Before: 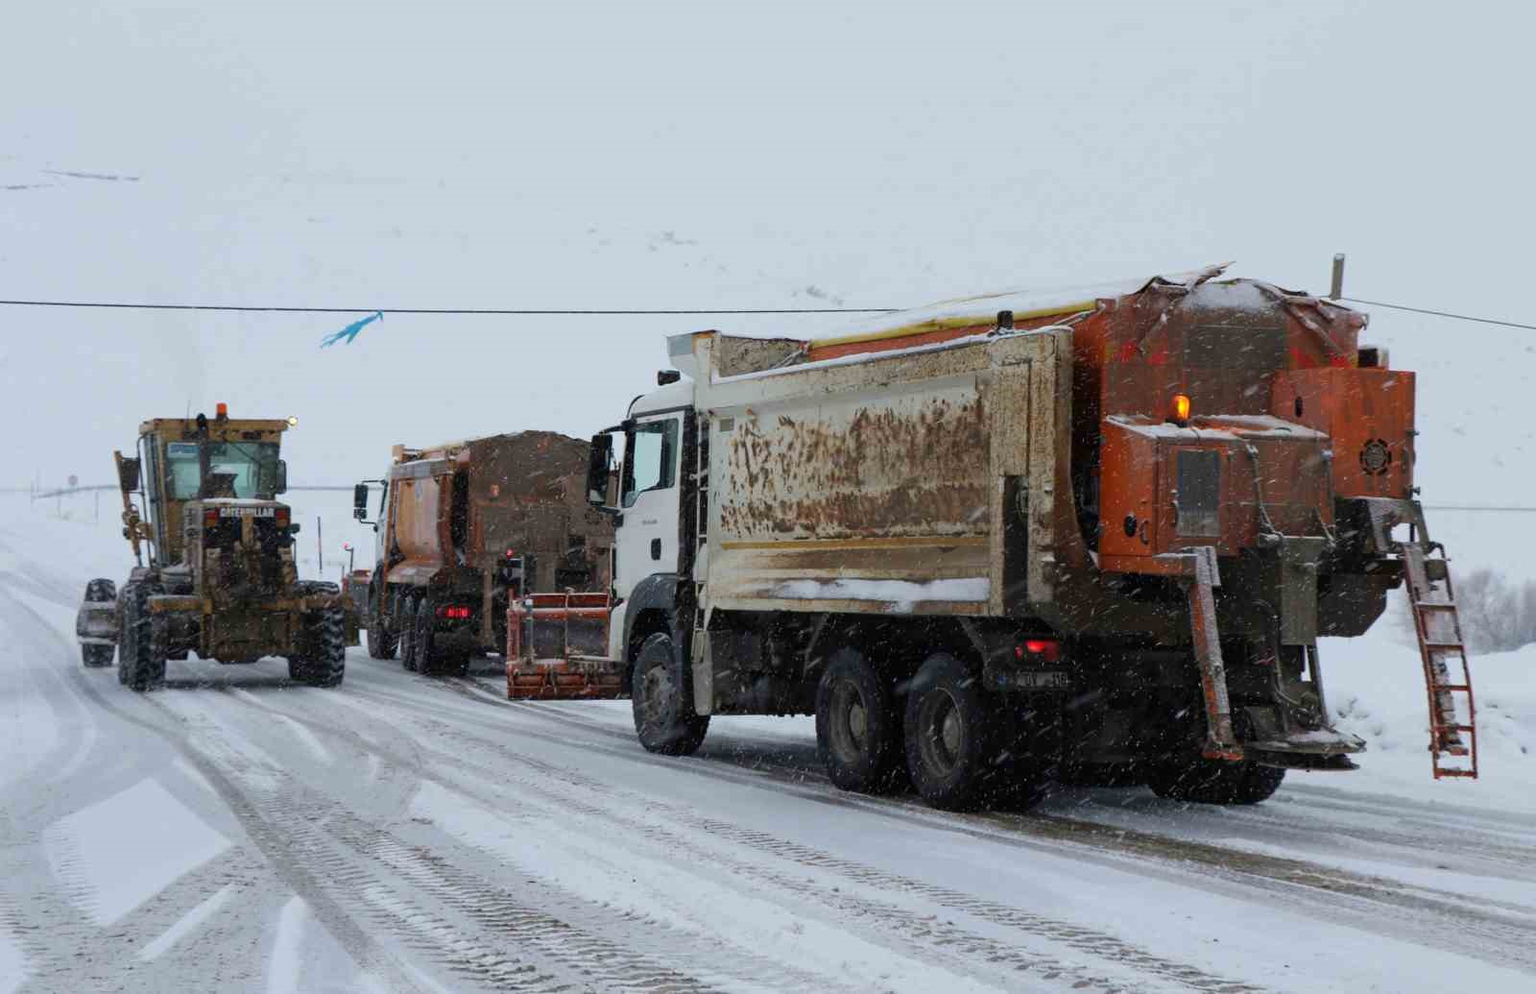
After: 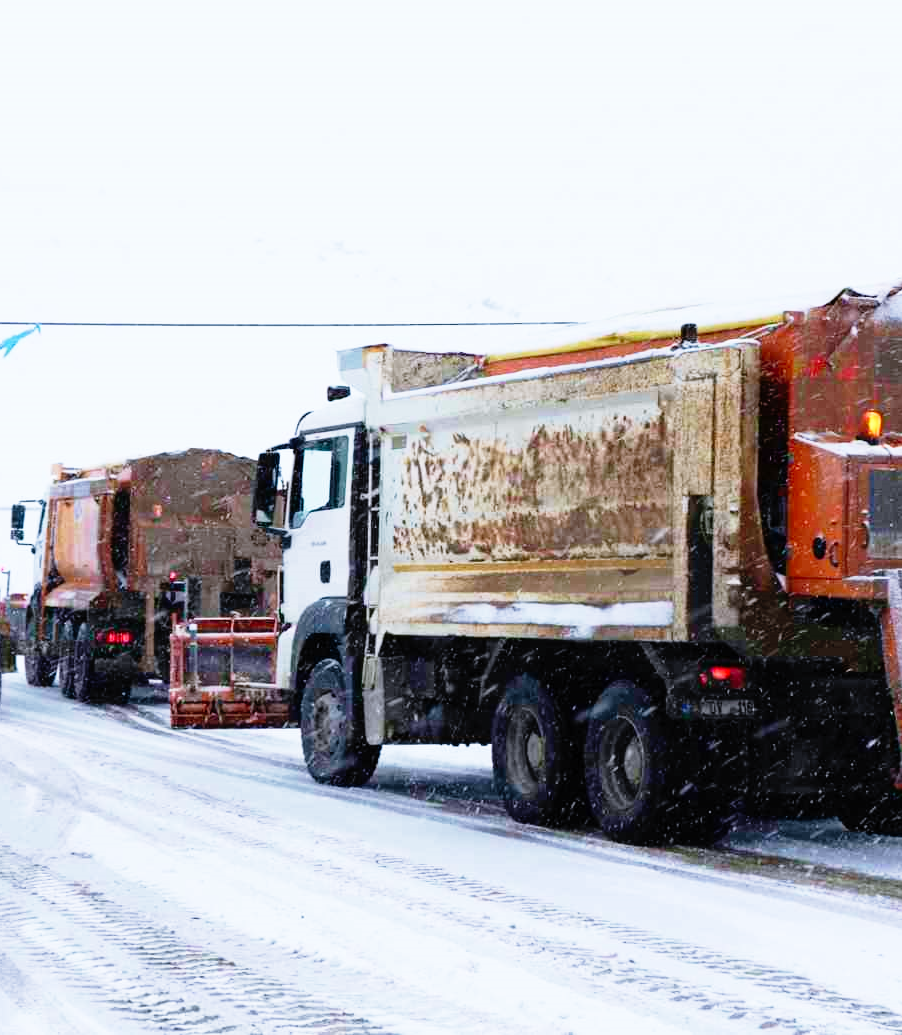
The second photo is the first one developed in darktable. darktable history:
velvia: on, module defaults
crop and rotate: left 22.406%, right 21.198%
base curve: curves: ch0 [(0, 0) (0.012, 0.01) (0.073, 0.168) (0.31, 0.711) (0.645, 0.957) (1, 1)], preserve colors none
color calibration: illuminant as shot in camera, x 0.358, y 0.373, temperature 4628.91 K
